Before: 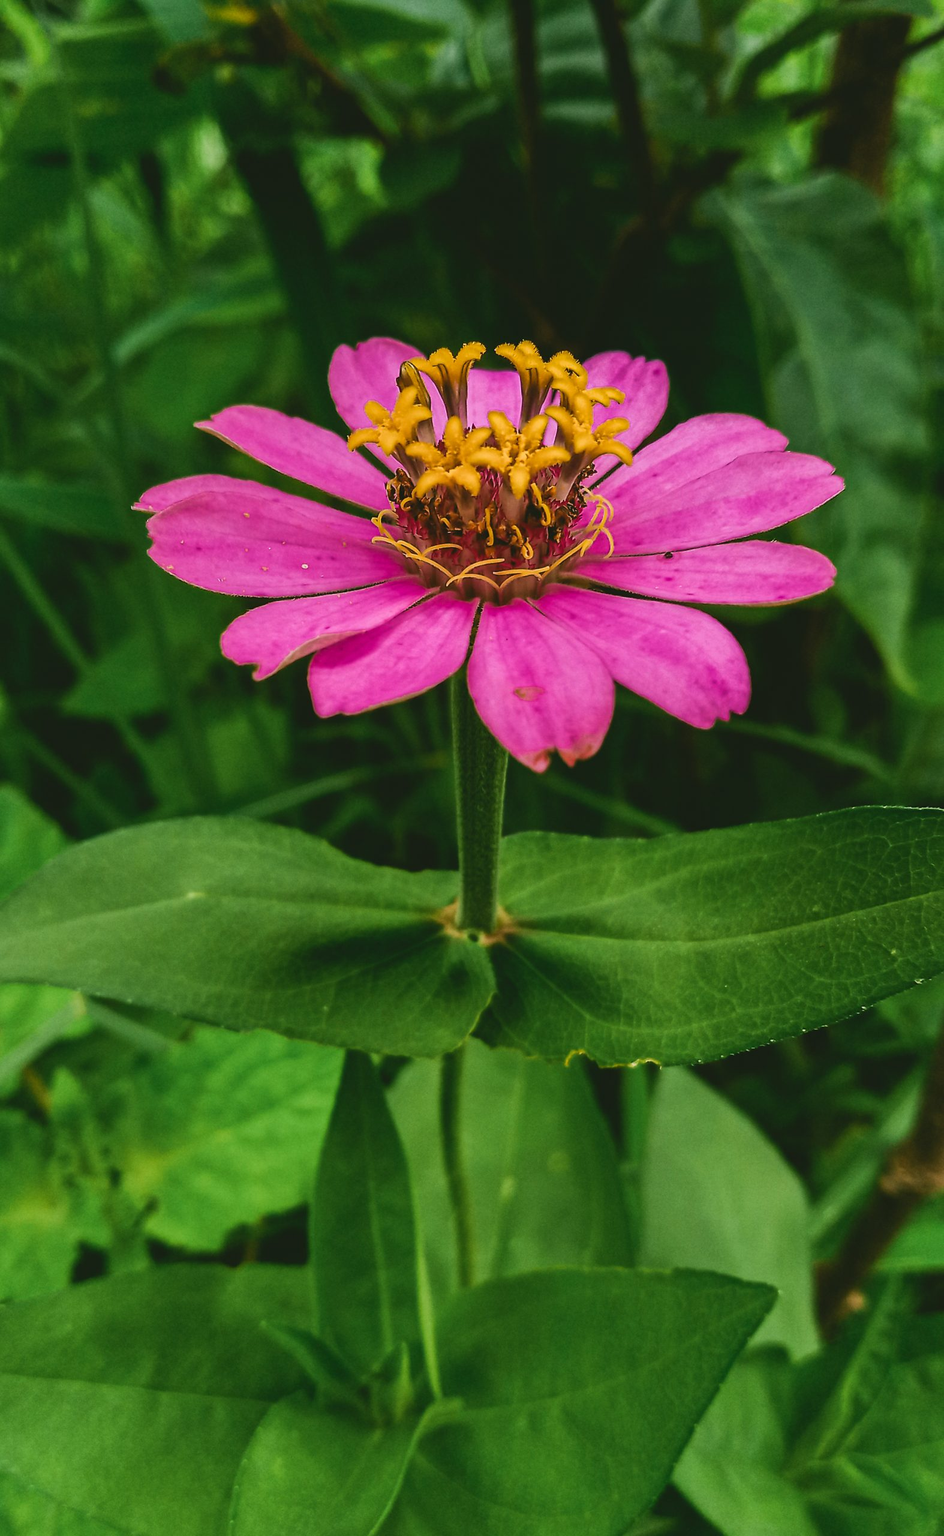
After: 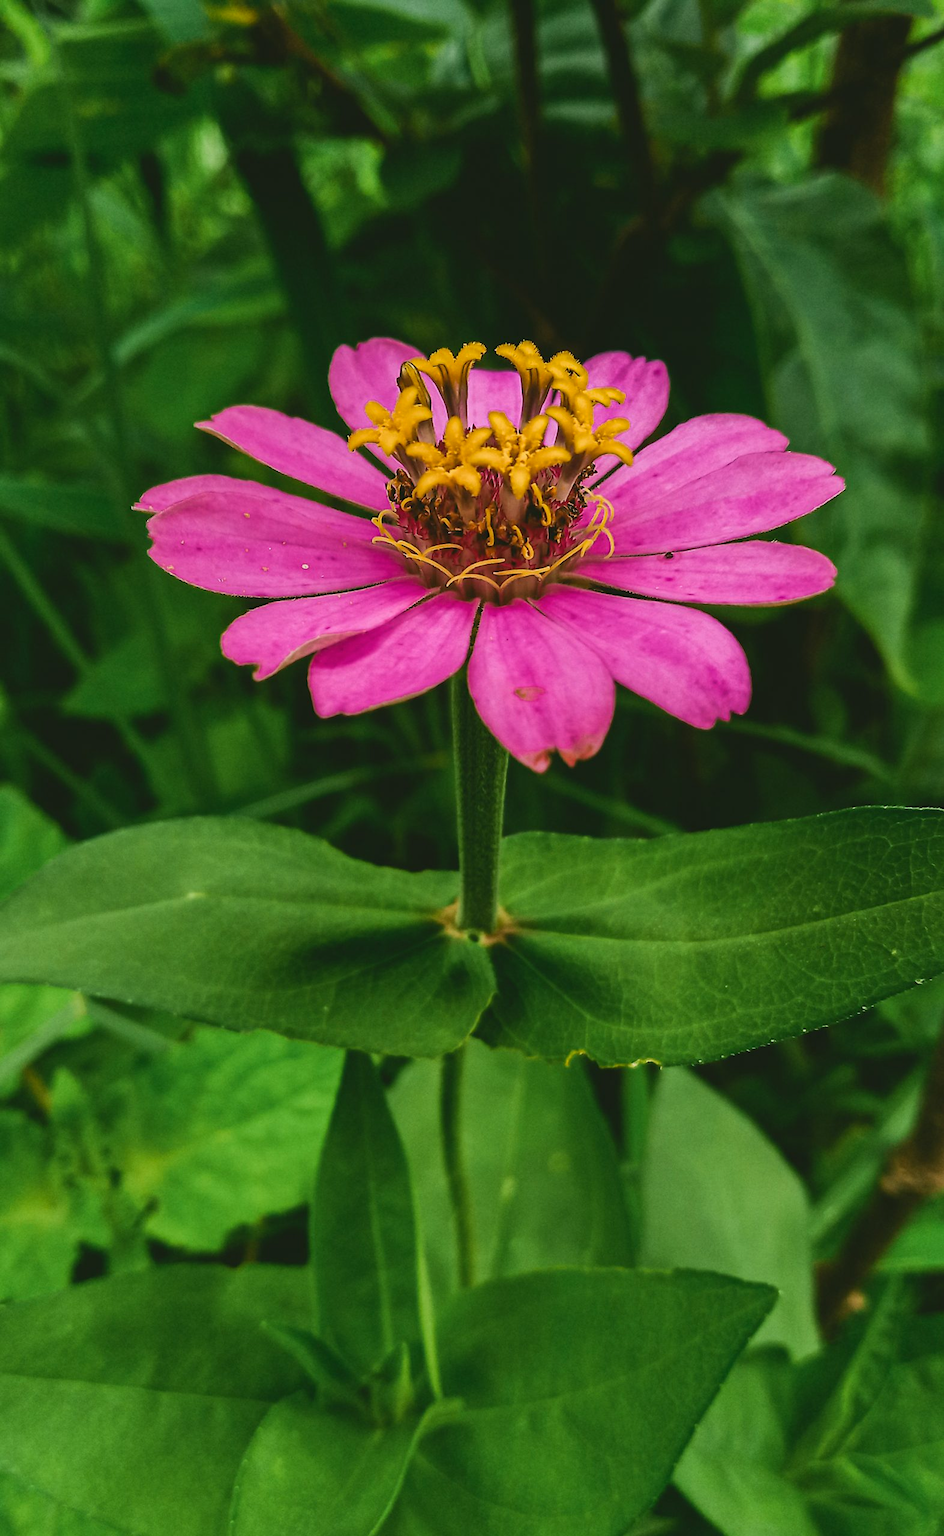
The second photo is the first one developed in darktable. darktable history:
color correction: highlights a* -2.56, highlights b* 2.58
tone equalizer: on, module defaults
